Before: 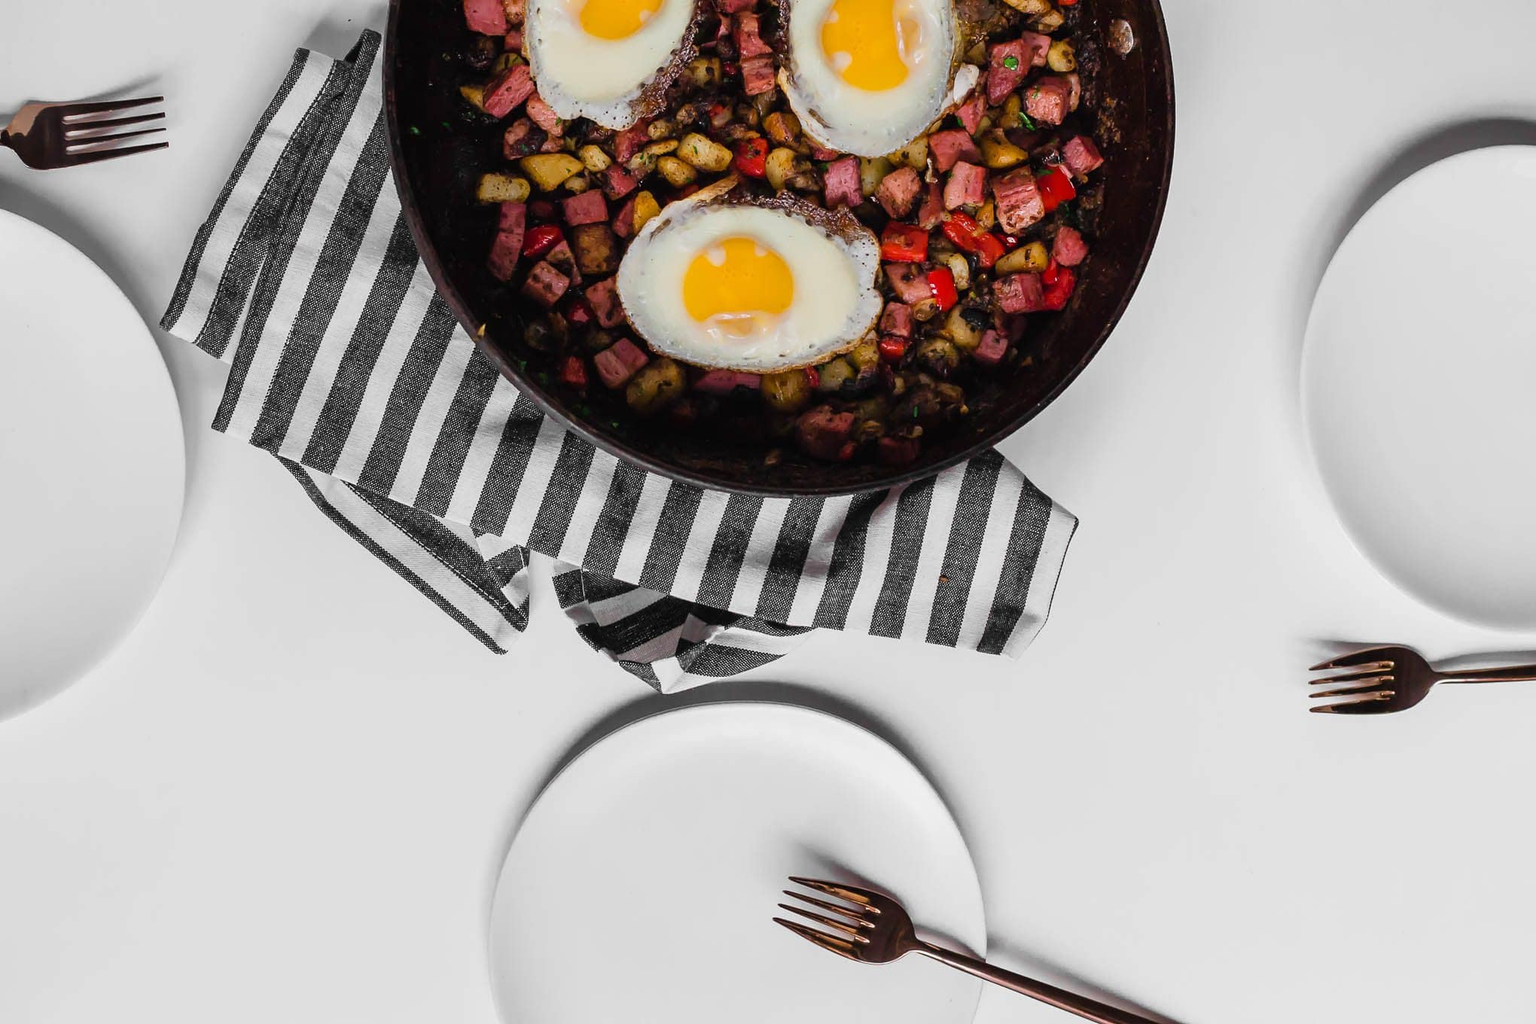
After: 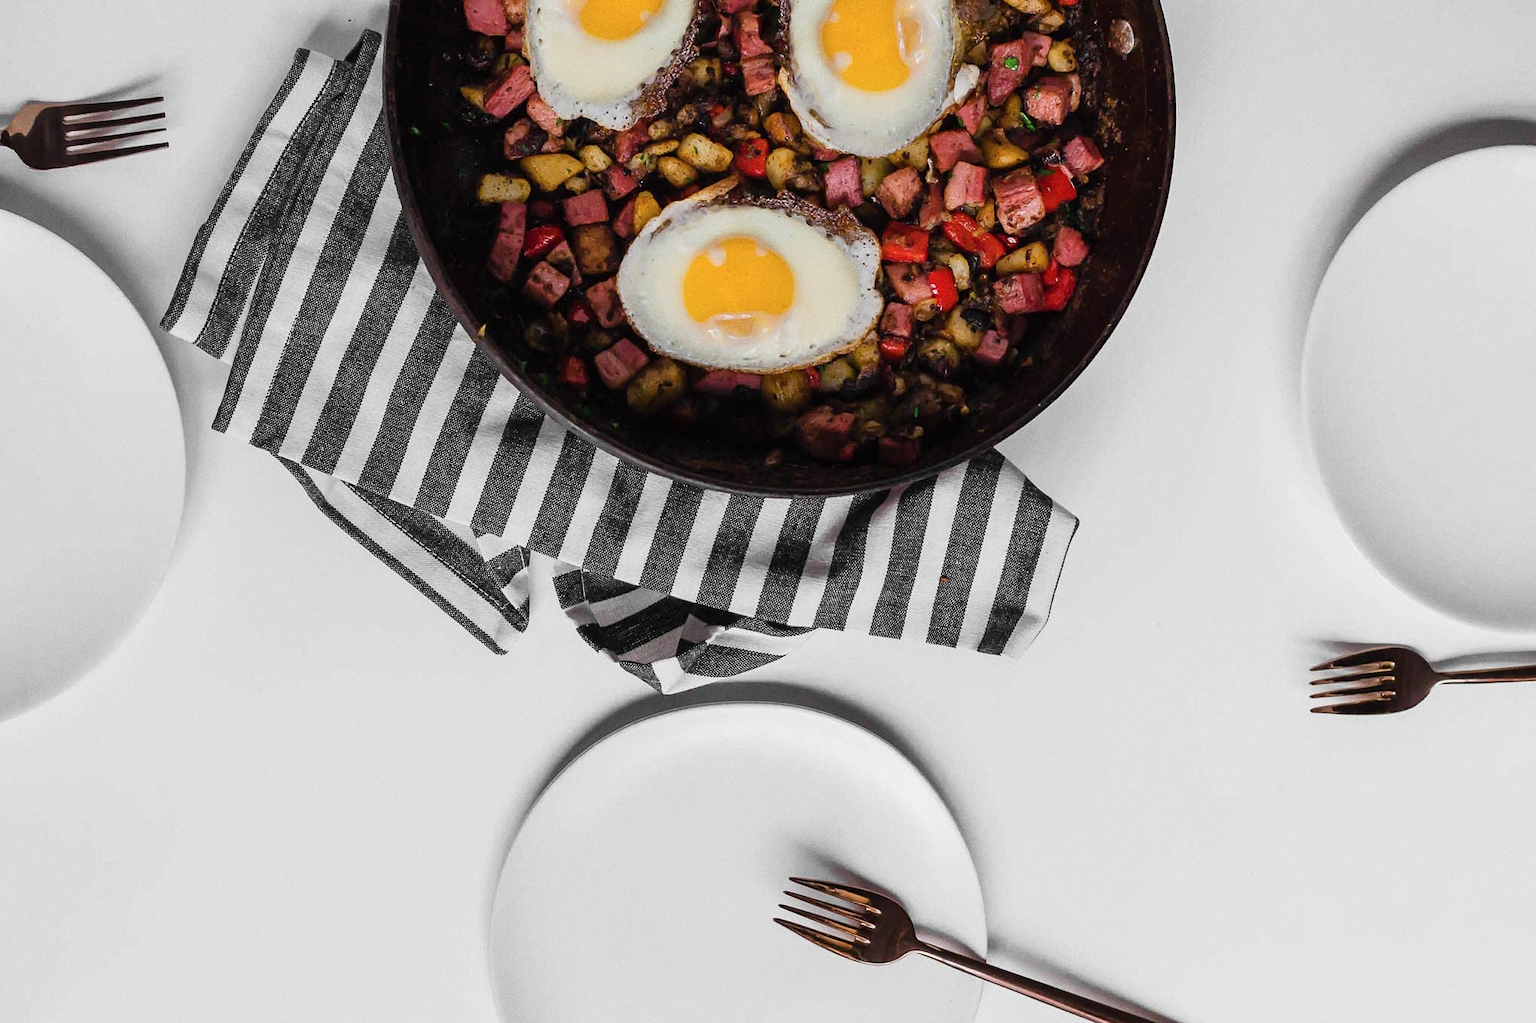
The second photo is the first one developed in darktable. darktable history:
grain: coarseness 0.09 ISO
color balance rgb: perceptual saturation grading › global saturation -3%
tone equalizer: -8 EV -0.55 EV
